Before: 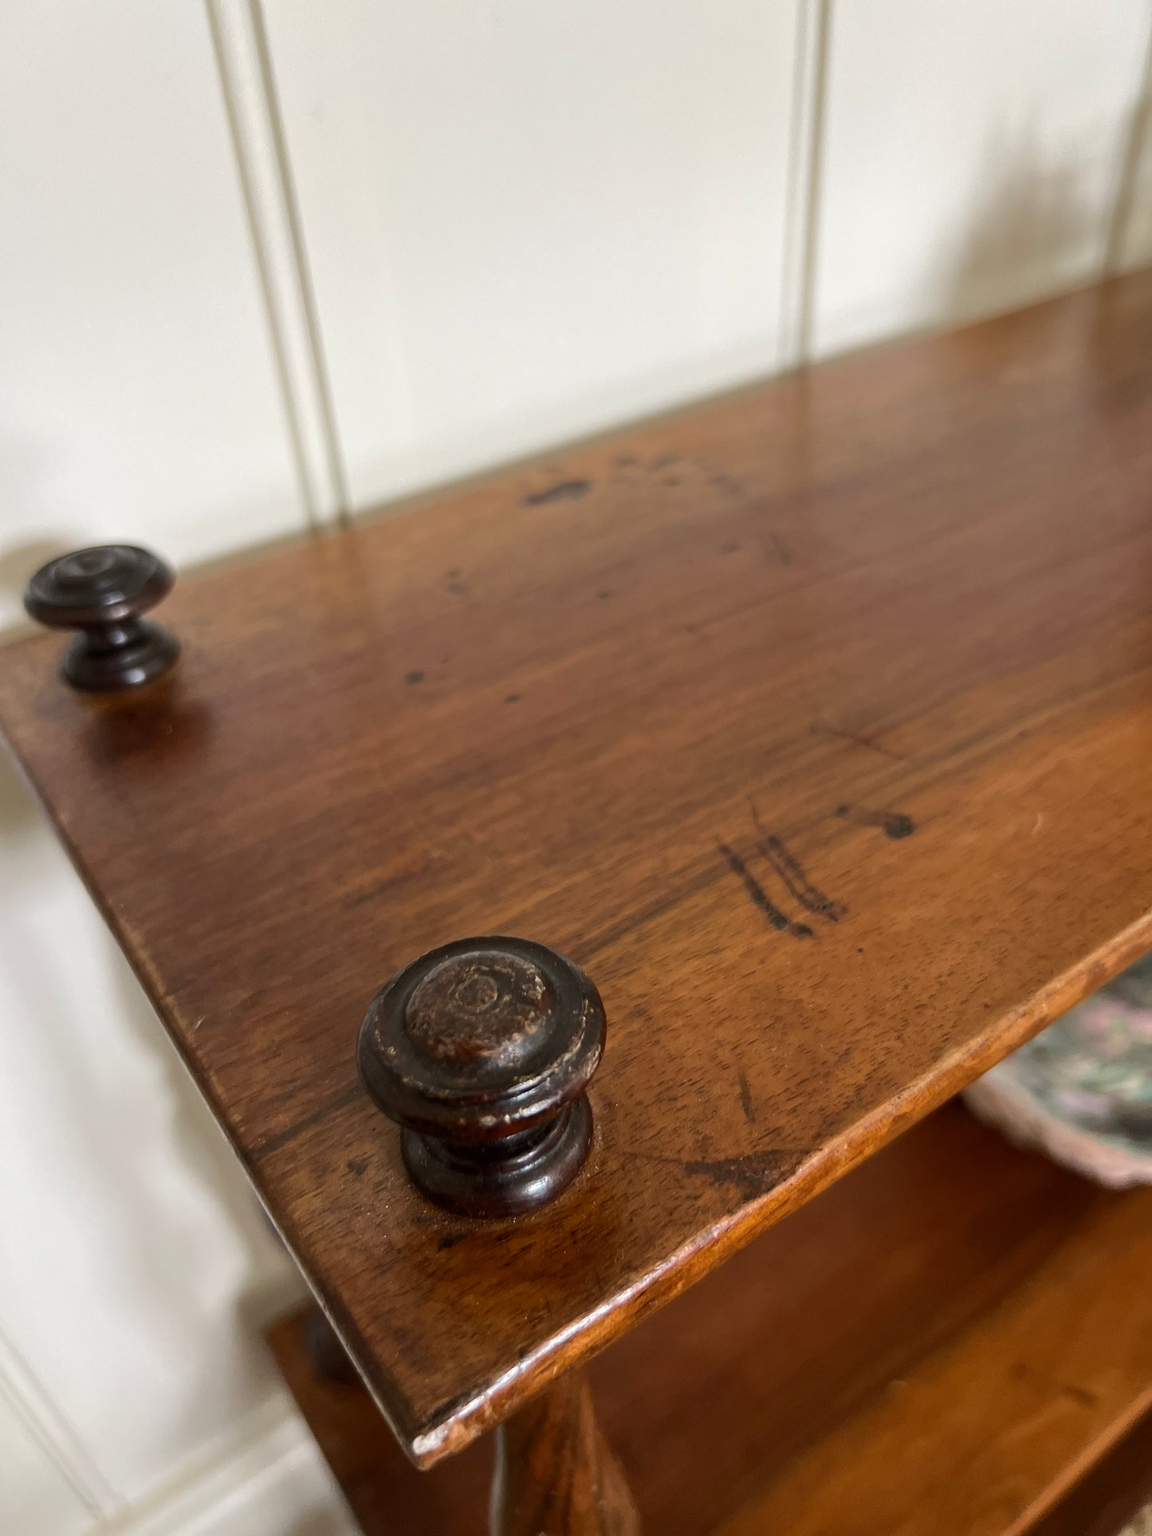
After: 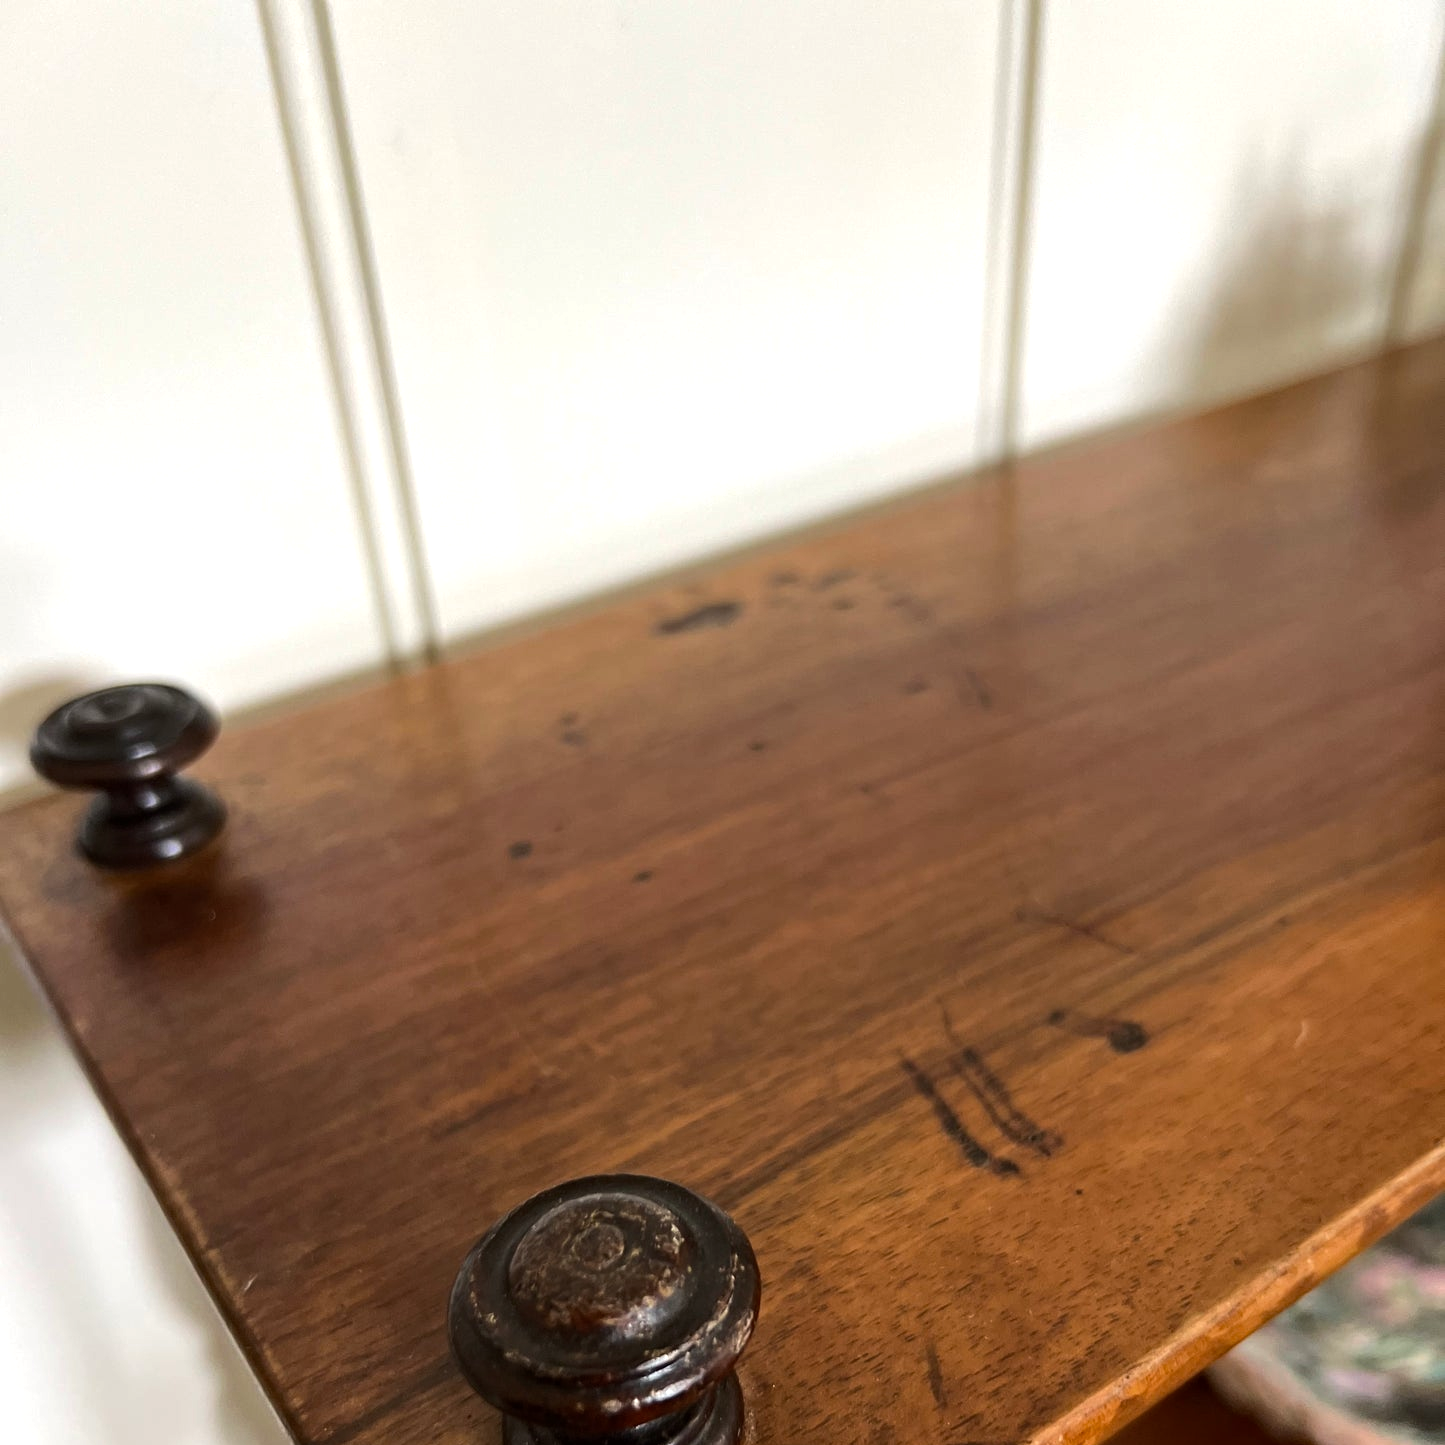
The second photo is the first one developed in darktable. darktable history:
tone equalizer: -8 EV -0.417 EV, -7 EV -0.389 EV, -6 EV -0.333 EV, -5 EV -0.222 EV, -3 EV 0.222 EV, -2 EV 0.333 EV, -1 EV 0.389 EV, +0 EV 0.417 EV, edges refinement/feathering 500, mask exposure compensation -1.57 EV, preserve details no
haze removal: compatibility mode true, adaptive false
crop: bottom 24.988%
